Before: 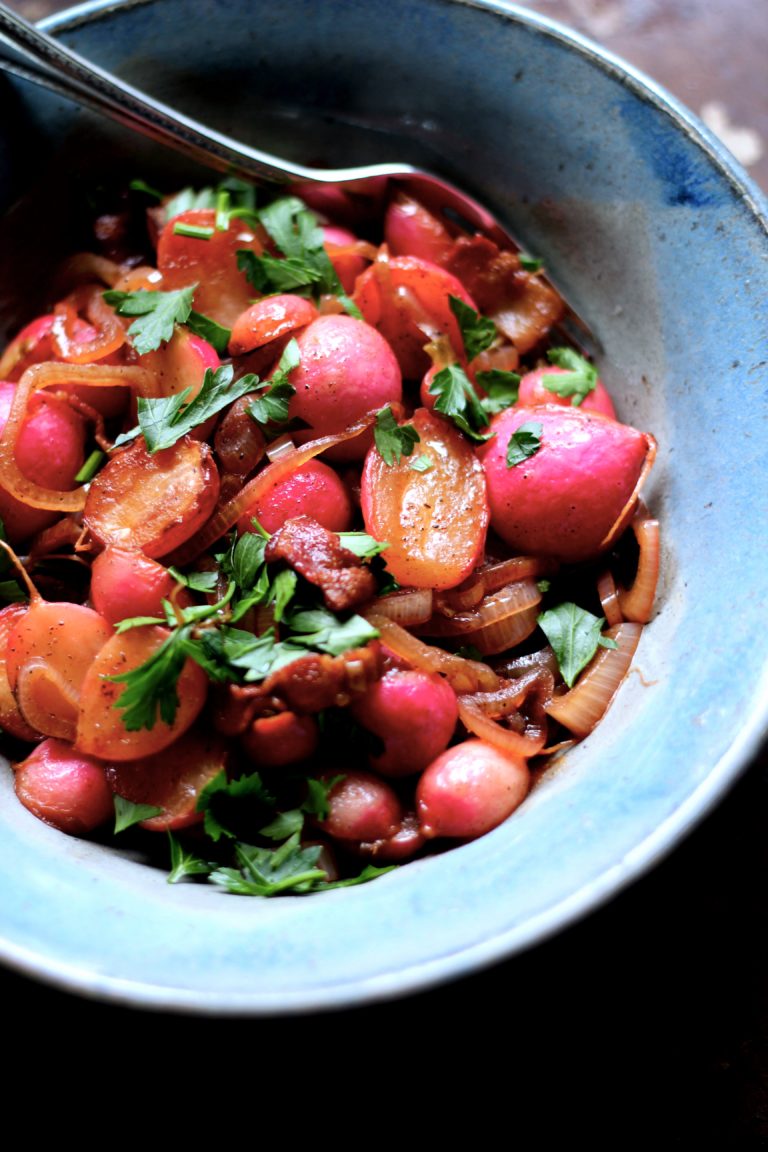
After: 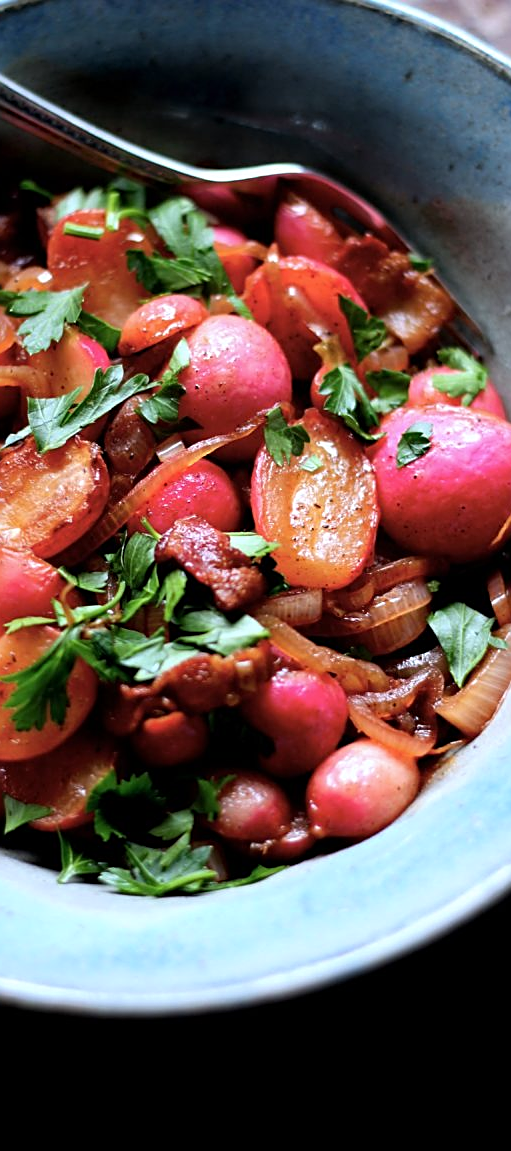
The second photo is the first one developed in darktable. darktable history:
white balance: red 0.988, blue 1.017
sharpen: on, module defaults
crop and rotate: left 14.385%, right 18.948%
